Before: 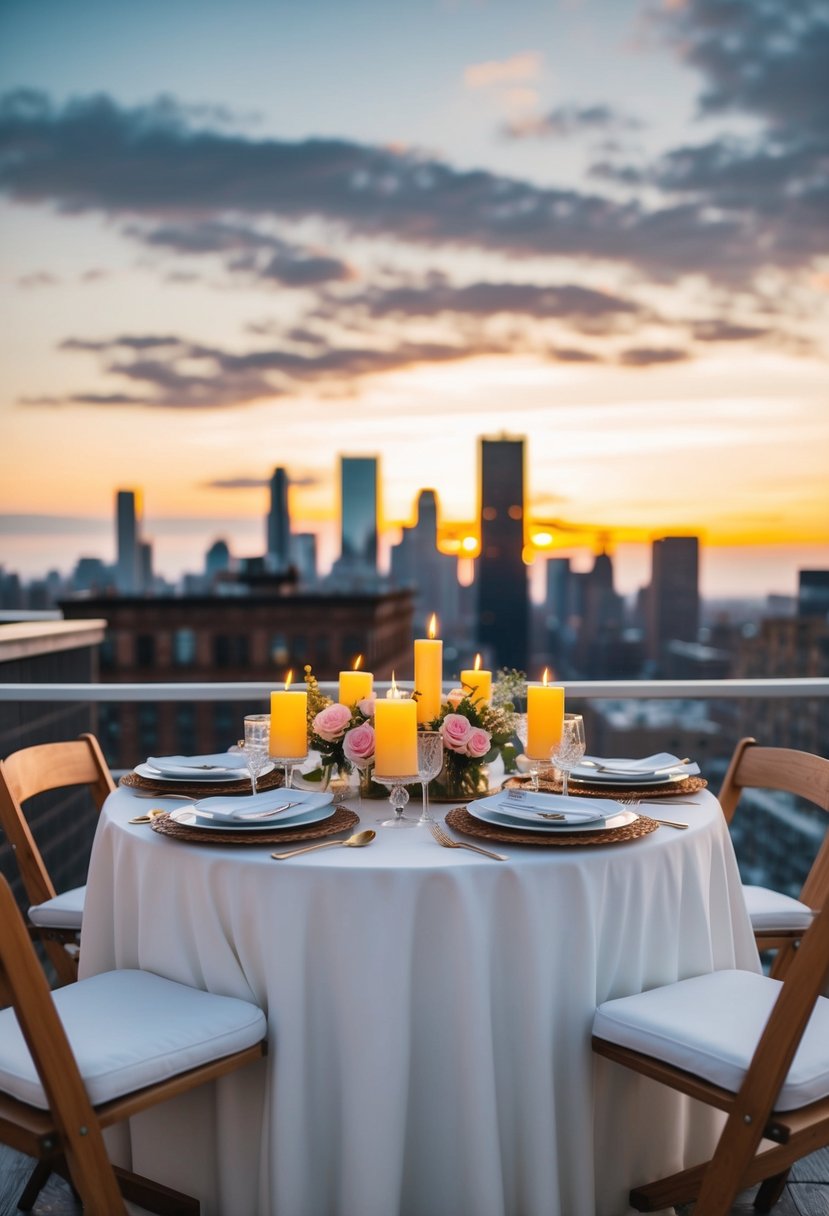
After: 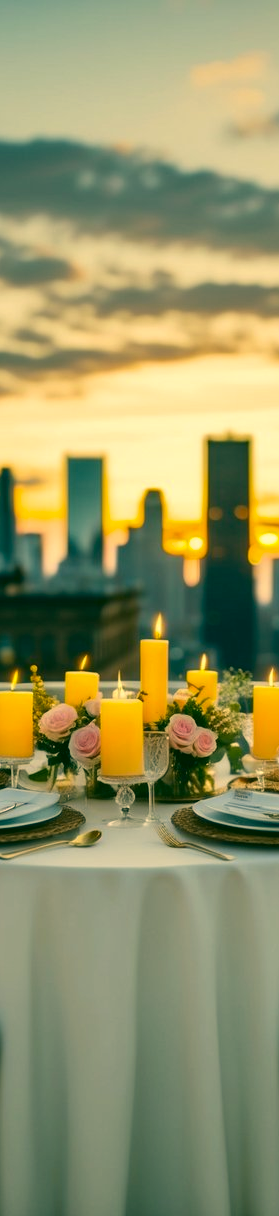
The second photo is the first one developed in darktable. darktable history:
crop: left 33.078%, right 33.2%
tone equalizer: edges refinement/feathering 500, mask exposure compensation -1.57 EV, preserve details no
color correction: highlights a* 5.62, highlights b* 33.52, shadows a* -26.36, shadows b* 3.87
